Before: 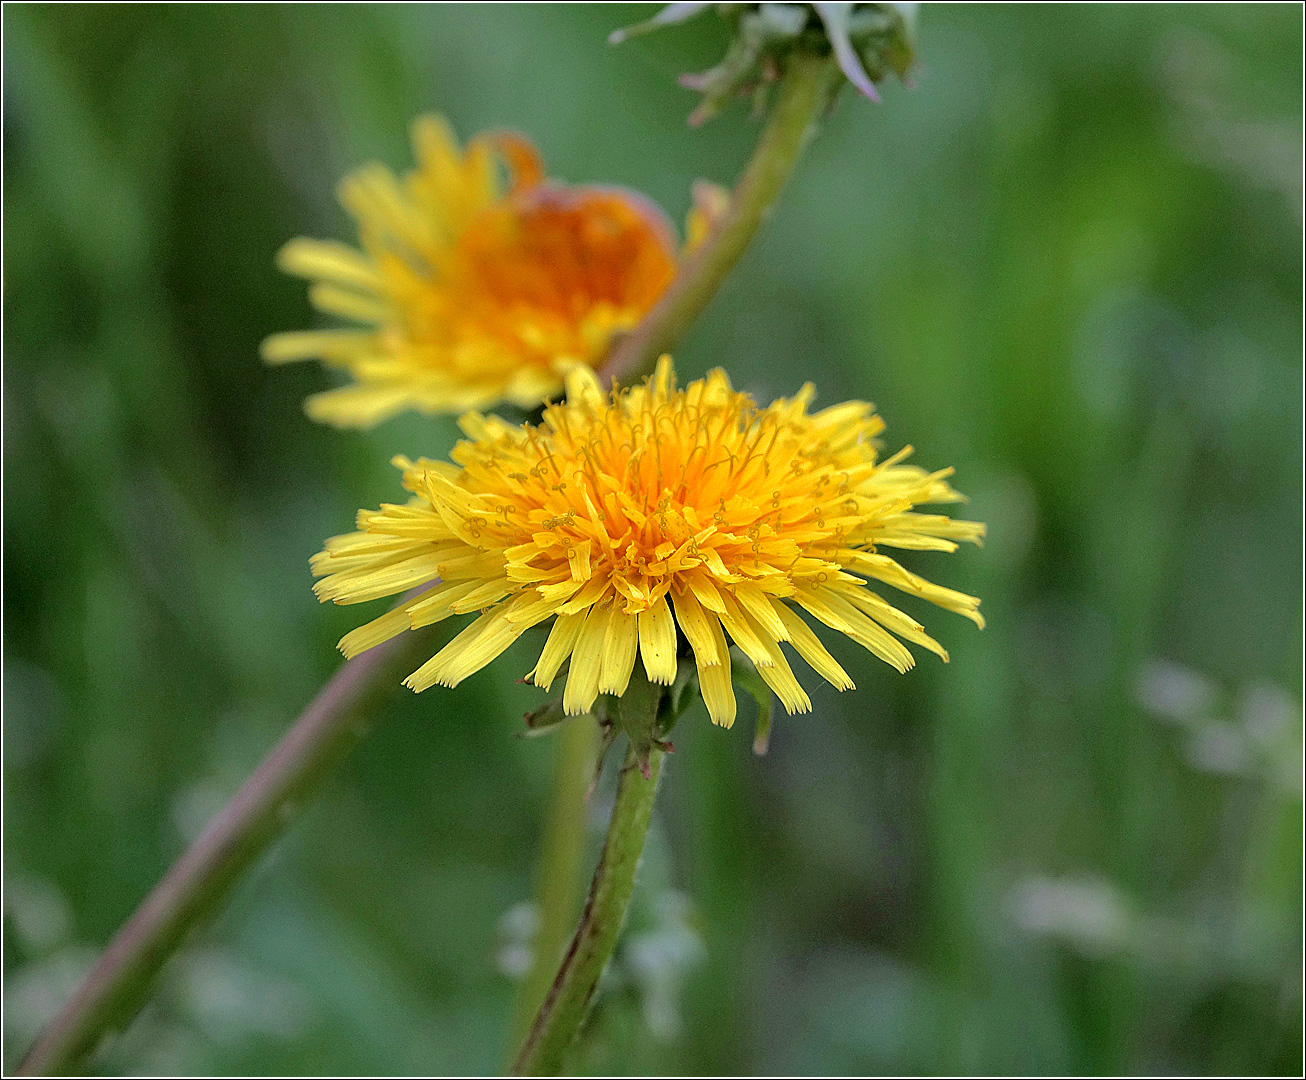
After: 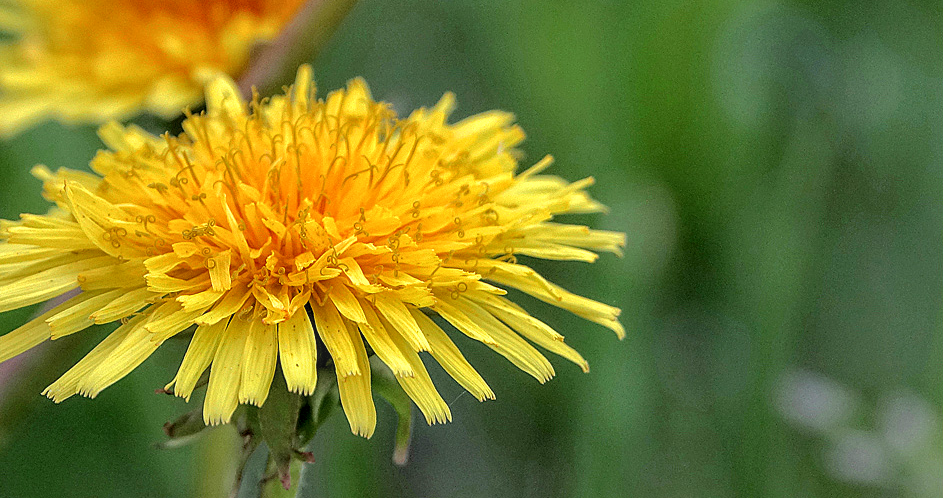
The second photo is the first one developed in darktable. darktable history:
crop and rotate: left 27.591%, top 26.897%, bottom 26.969%
local contrast: on, module defaults
